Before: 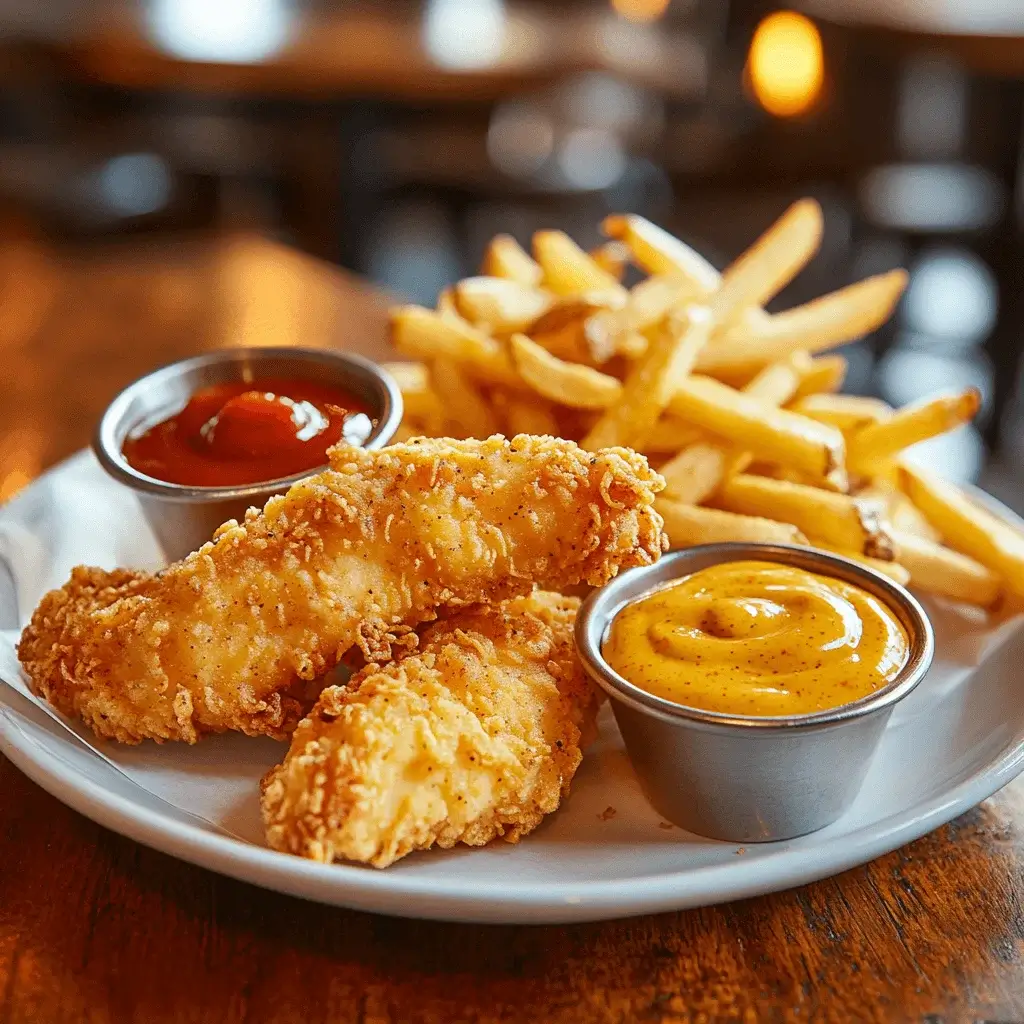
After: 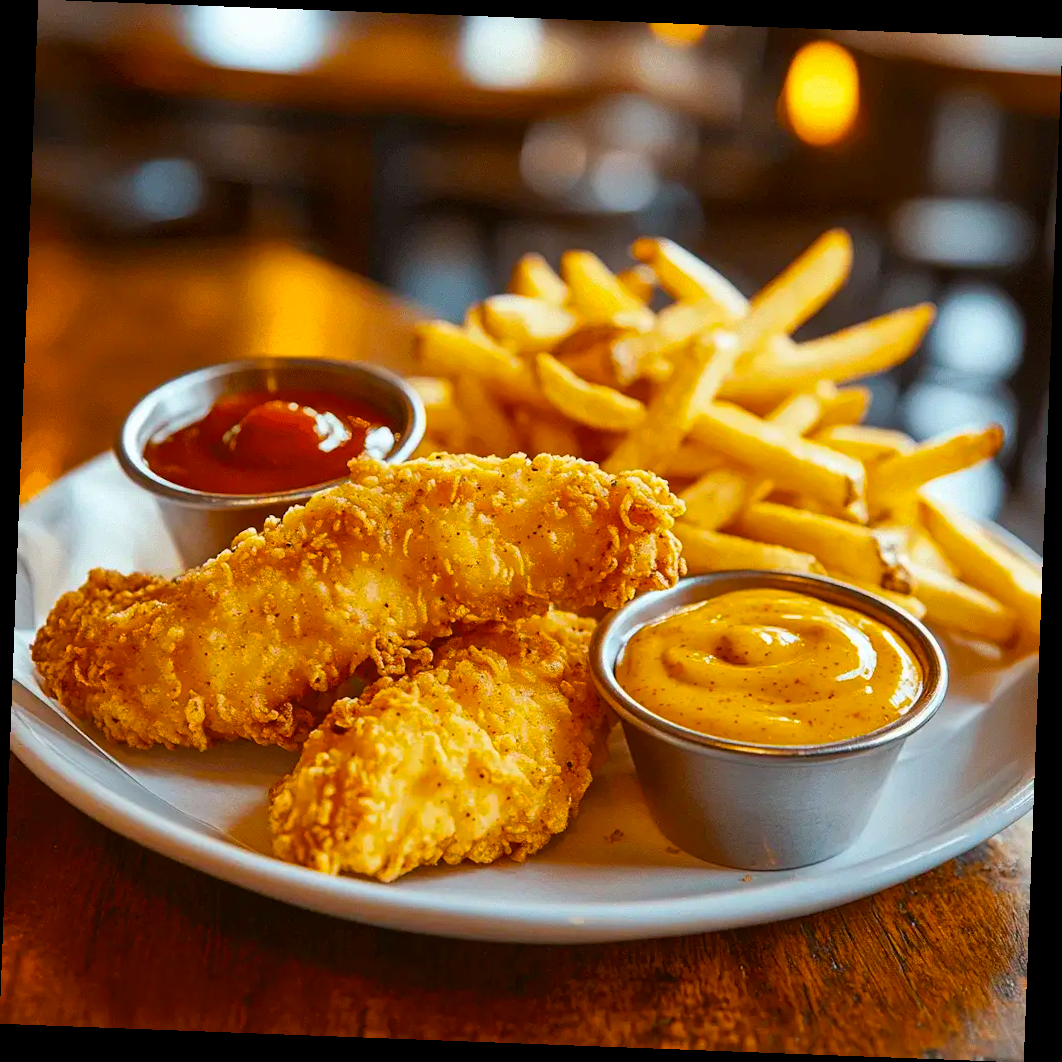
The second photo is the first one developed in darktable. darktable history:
color balance rgb: linear chroma grading › global chroma 15%, perceptual saturation grading › global saturation 30%
rotate and perspective: rotation 2.17°, automatic cropping off
